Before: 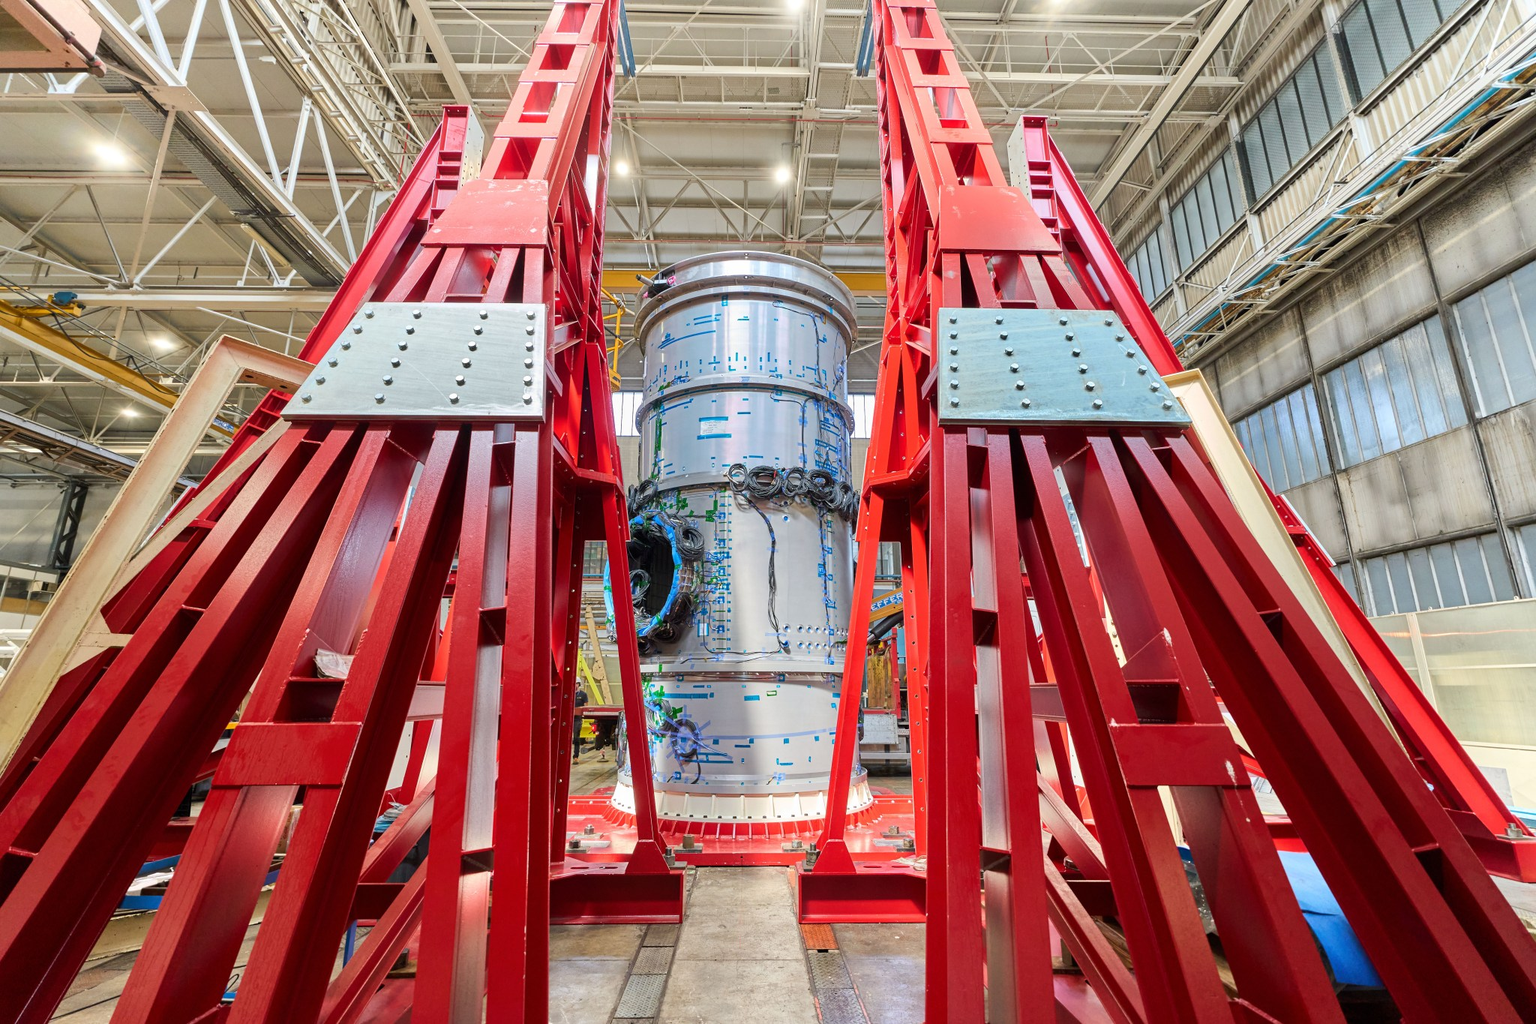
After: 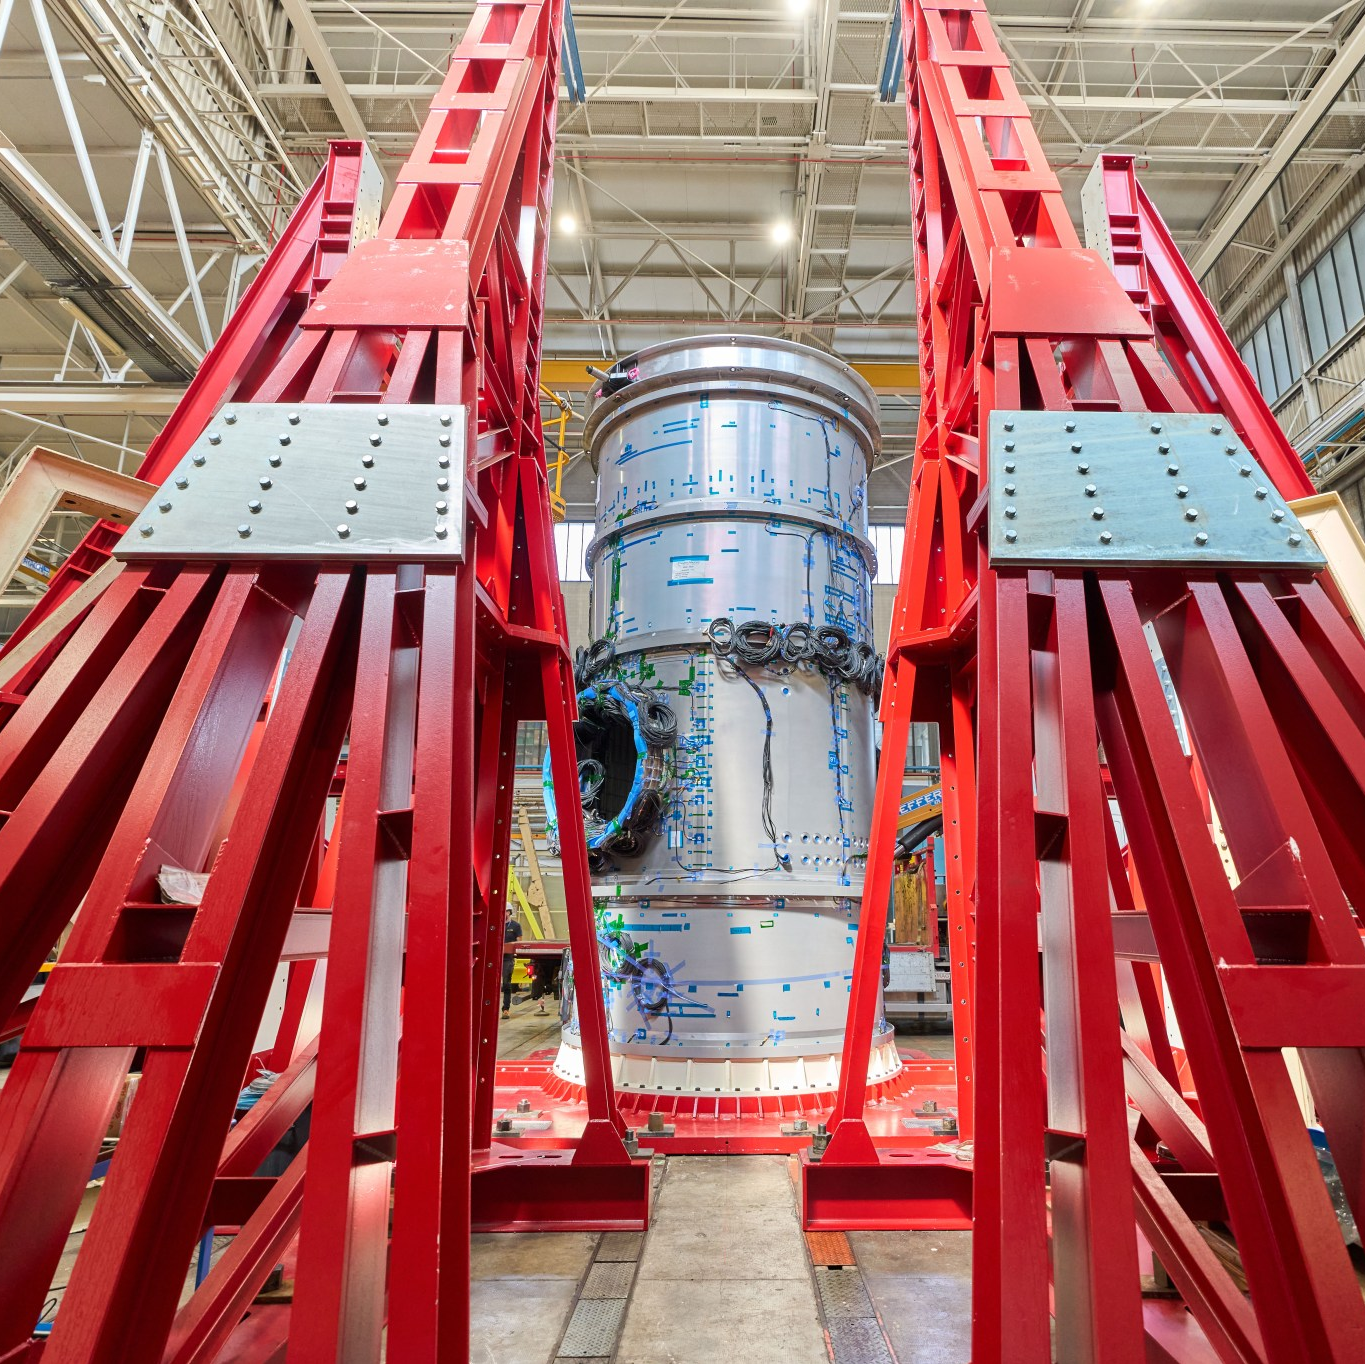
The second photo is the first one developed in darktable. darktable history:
crop and rotate: left 12.808%, right 20.506%
